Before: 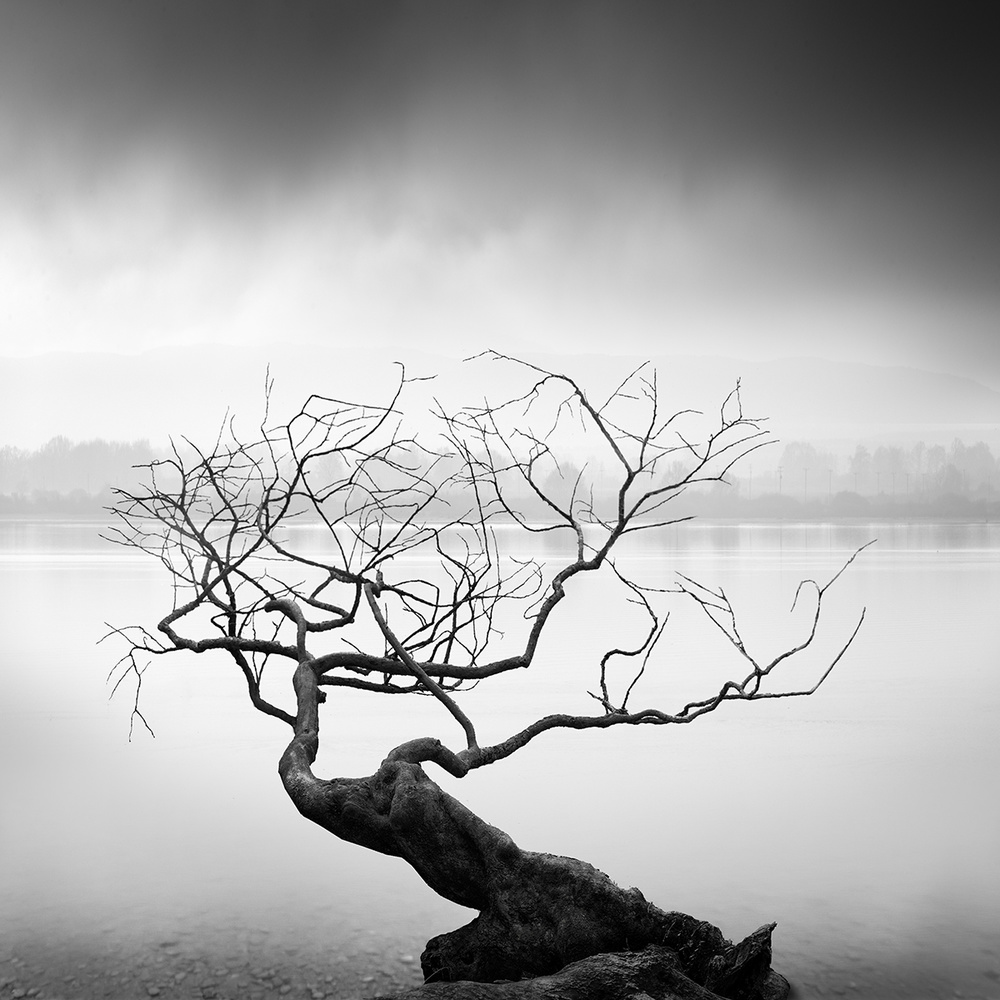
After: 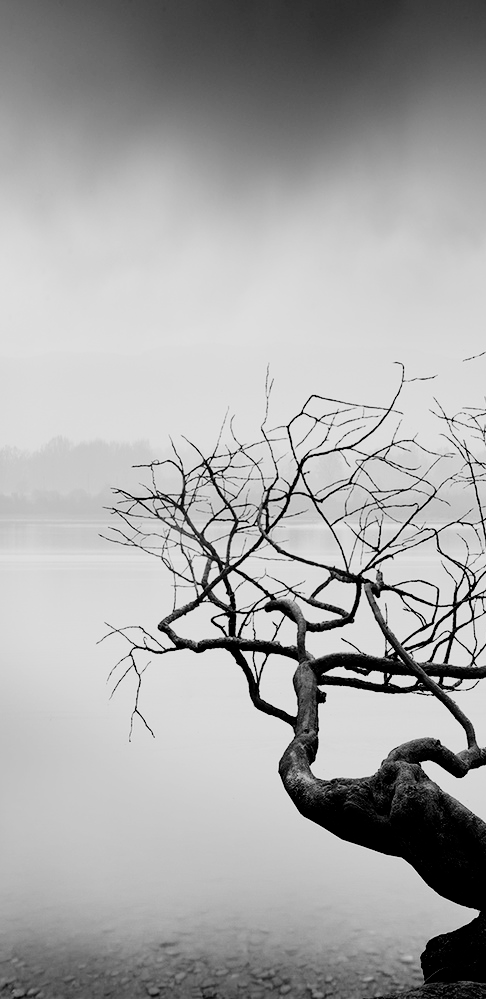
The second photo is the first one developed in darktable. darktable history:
filmic rgb: black relative exposure -5.09 EV, white relative exposure 3.95 EV, hardness 2.9, contrast 1.183
crop and rotate: left 0.03%, right 51.323%
